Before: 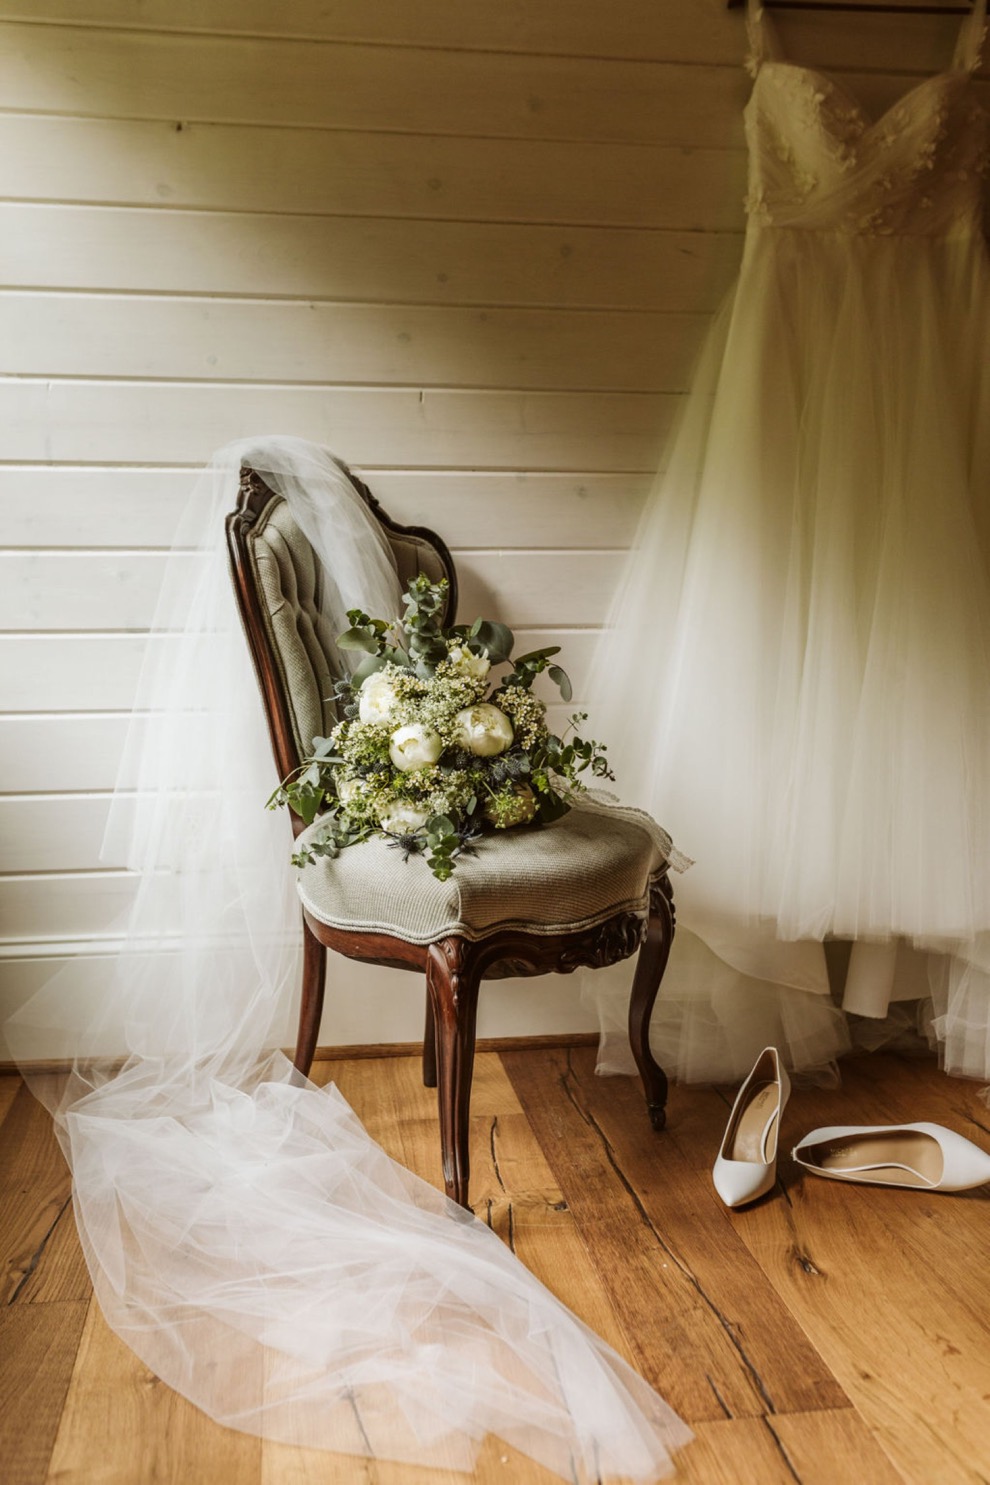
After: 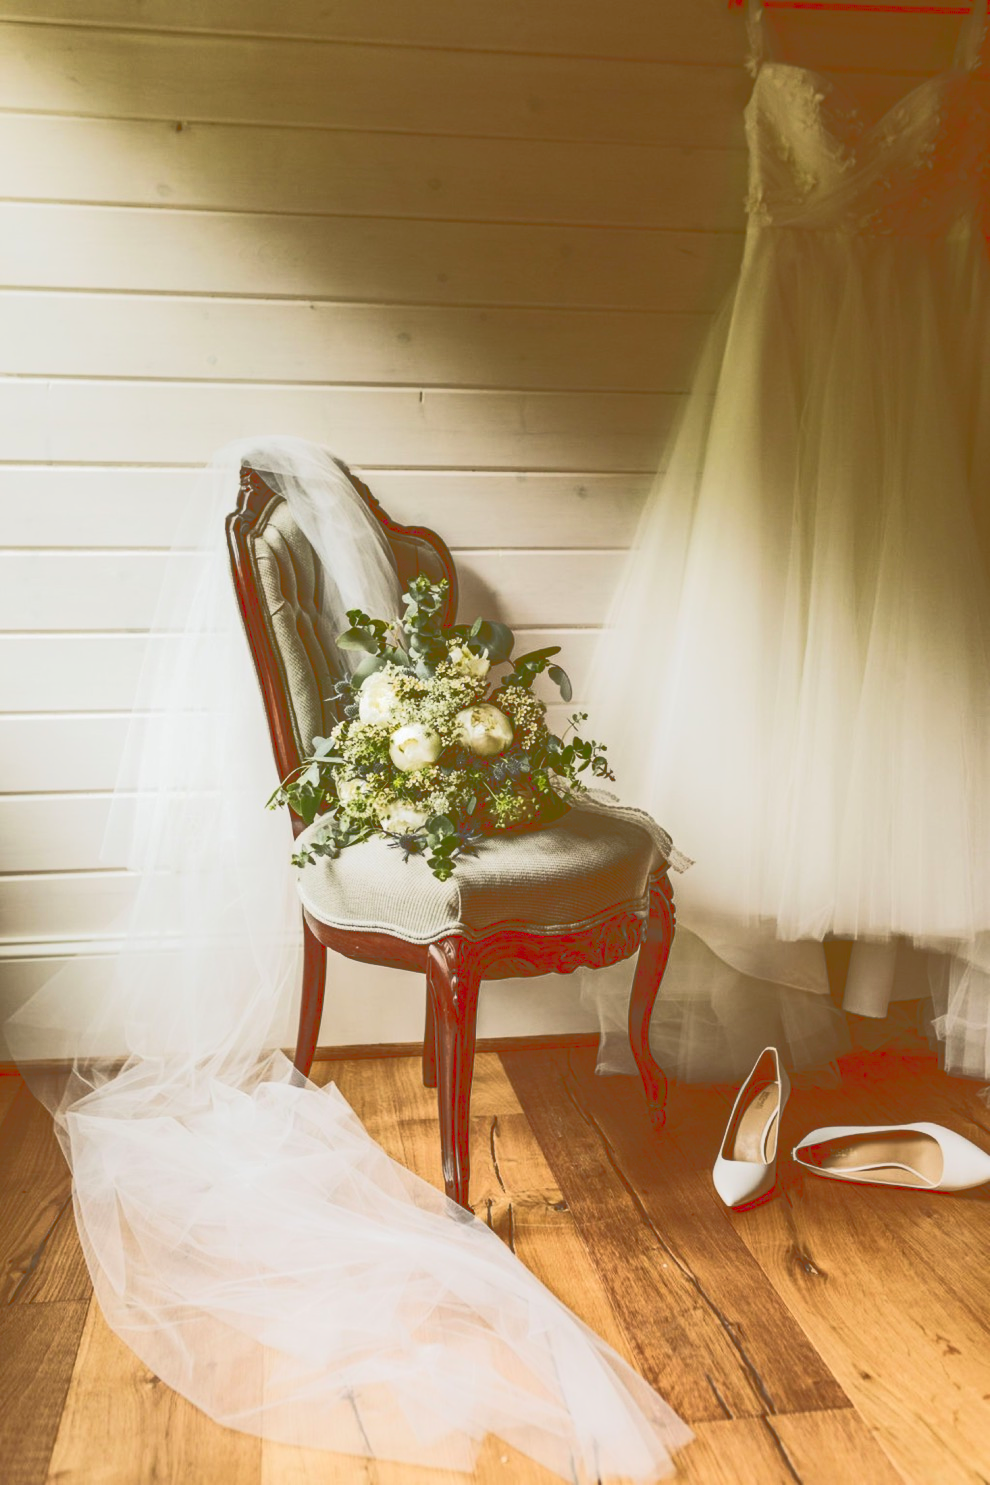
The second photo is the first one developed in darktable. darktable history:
tone curve: curves: ch0 [(0, 0) (0.003, 0.331) (0.011, 0.333) (0.025, 0.333) (0.044, 0.334) (0.069, 0.335) (0.1, 0.338) (0.136, 0.342) (0.177, 0.347) (0.224, 0.352) (0.277, 0.359) (0.335, 0.39) (0.399, 0.434) (0.468, 0.509) (0.543, 0.615) (0.623, 0.731) (0.709, 0.814) (0.801, 0.88) (0.898, 0.921) (1, 1)], color space Lab, linked channels, preserve colors none
